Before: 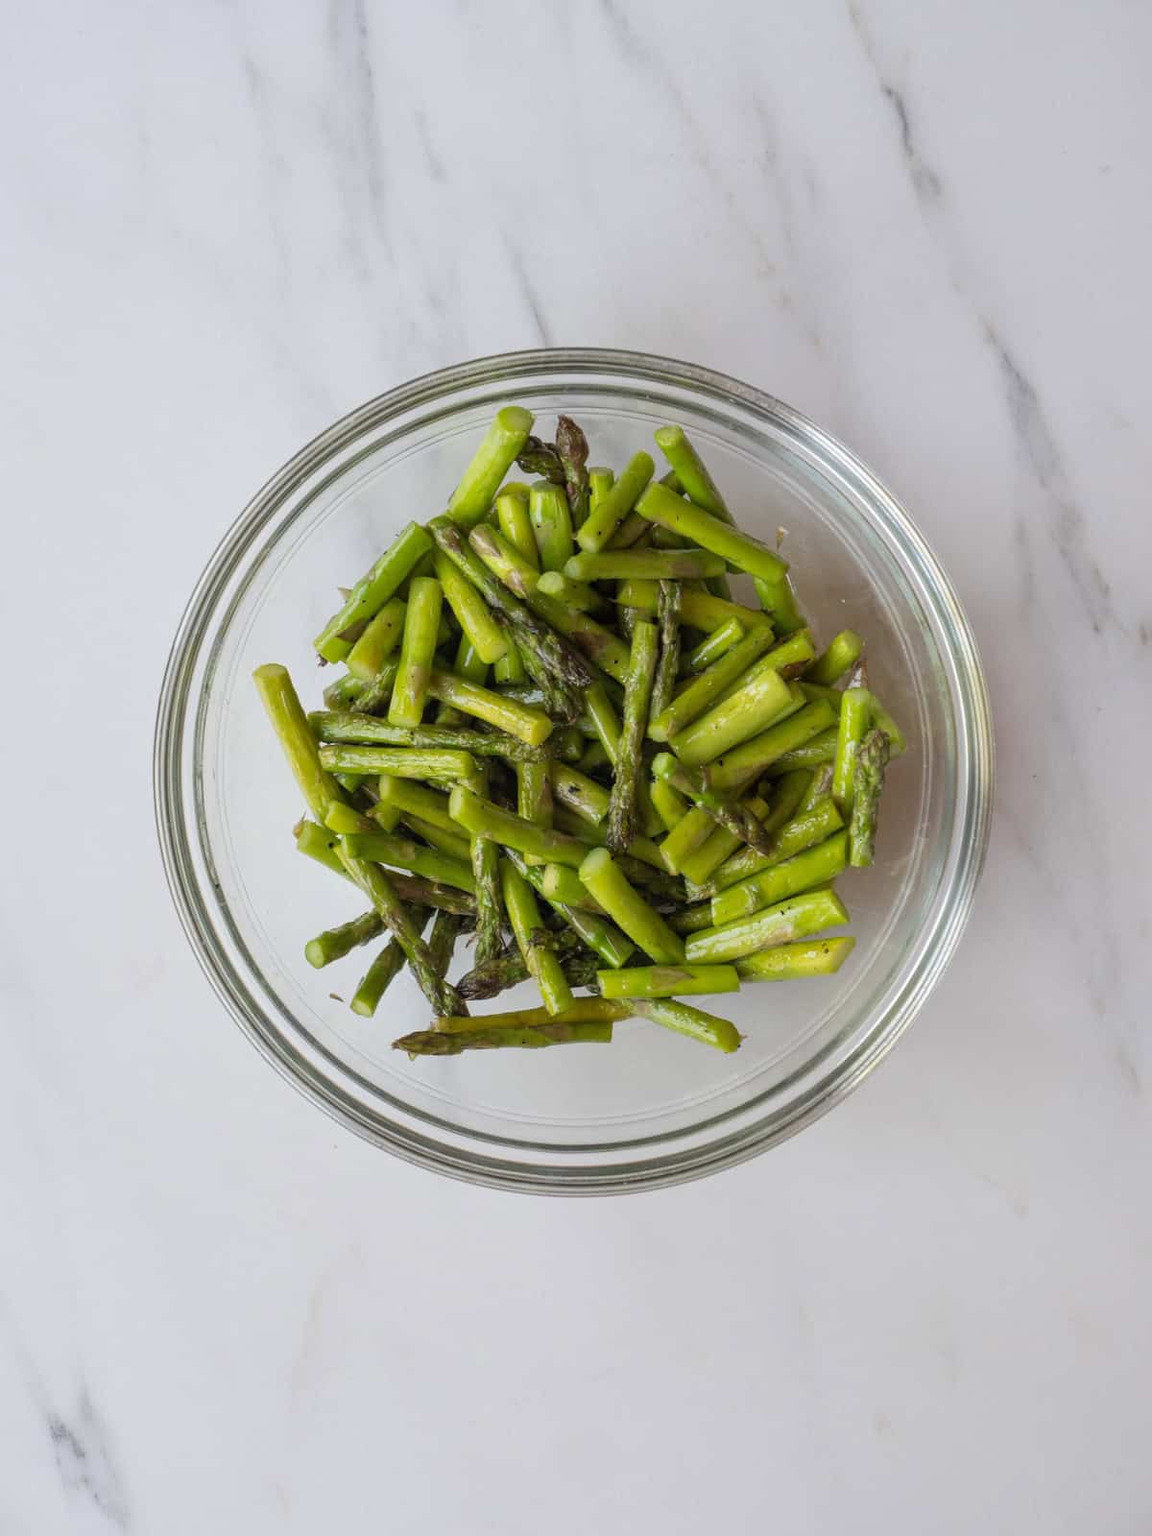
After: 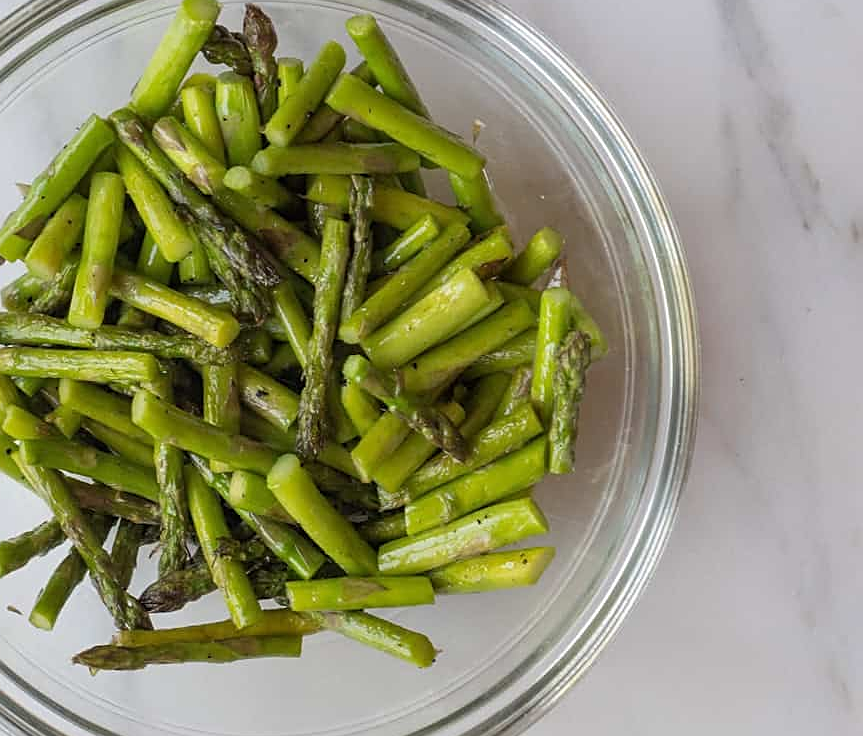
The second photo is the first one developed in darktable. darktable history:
crop and rotate: left 28.069%, top 26.86%, bottom 27.123%
sharpen: on, module defaults
